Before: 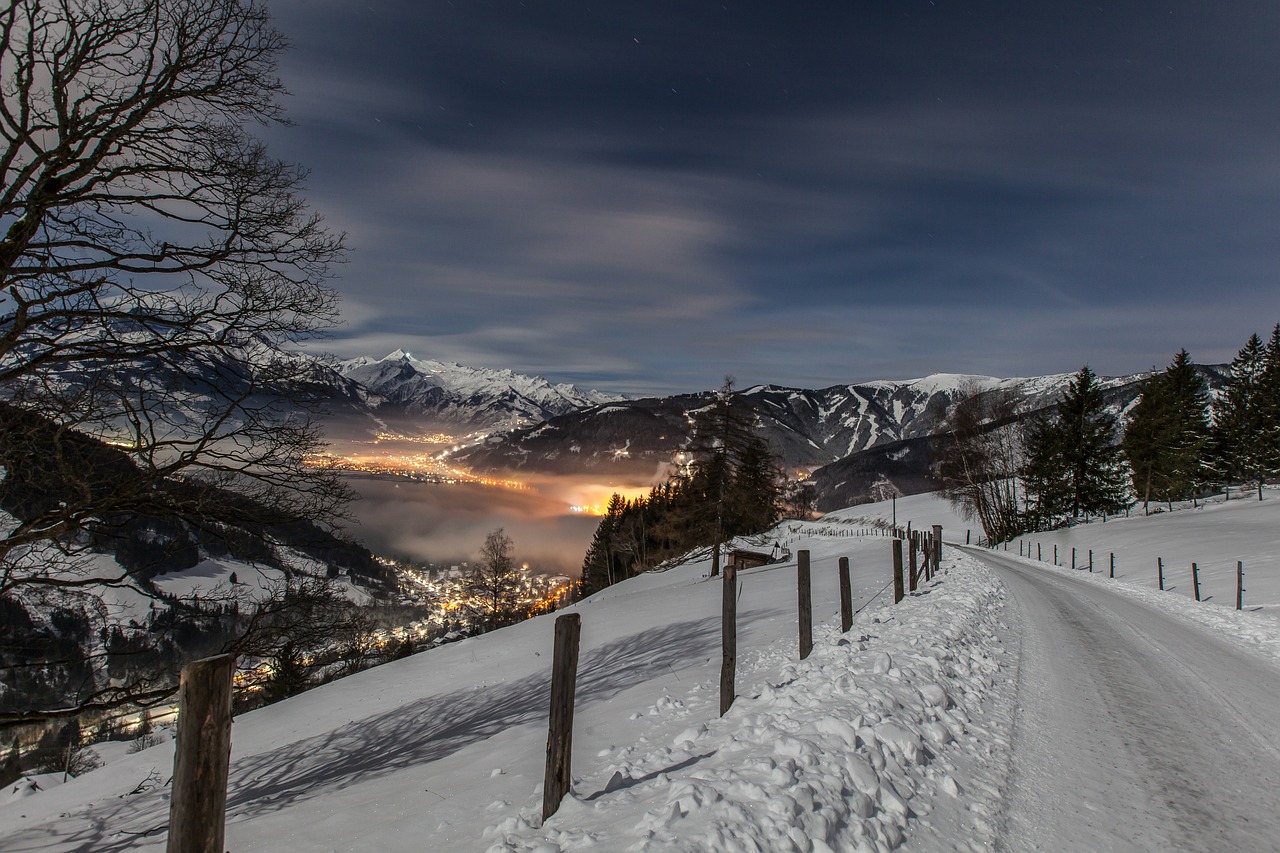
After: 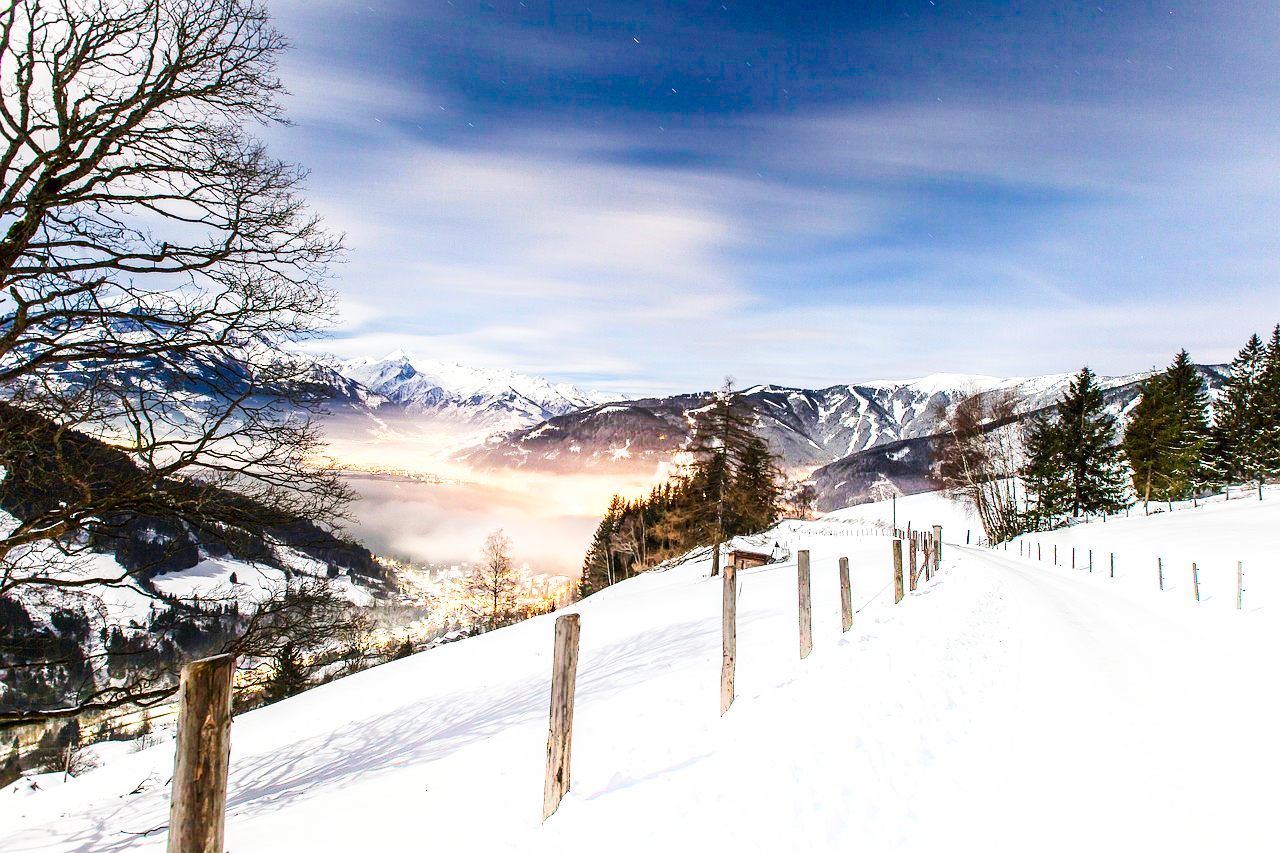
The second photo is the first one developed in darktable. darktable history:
exposure: exposure 1.252 EV, compensate exposure bias true, compensate highlight preservation false
tone equalizer: -8 EV -0.746 EV, -7 EV -0.728 EV, -6 EV -0.621 EV, -5 EV -0.382 EV, -3 EV 0.392 EV, -2 EV 0.6 EV, -1 EV 0.679 EV, +0 EV 0.752 EV, smoothing diameter 24.8%, edges refinement/feathering 13.6, preserve details guided filter
tone curve: curves: ch0 [(0, 0) (0.104, 0.068) (0.236, 0.227) (0.46, 0.576) (0.657, 0.796) (0.861, 0.932) (1, 0.981)]; ch1 [(0, 0) (0.353, 0.344) (0.434, 0.382) (0.479, 0.476) (0.502, 0.504) (0.544, 0.534) (0.57, 0.57) (0.586, 0.603) (0.618, 0.631) (0.657, 0.679) (1, 1)]; ch2 [(0, 0) (0.34, 0.314) (0.434, 0.43) (0.5, 0.511) (0.528, 0.545) (0.557, 0.573) (0.573, 0.618) (0.628, 0.751) (1, 1)], preserve colors none
color balance rgb: linear chroma grading › global chroma 15.194%, perceptual saturation grading › global saturation 20%, perceptual saturation grading › highlights -49.786%, perceptual saturation grading › shadows 26.087%
shadows and highlights: shadows -39.7, highlights 63.93, soften with gaussian
